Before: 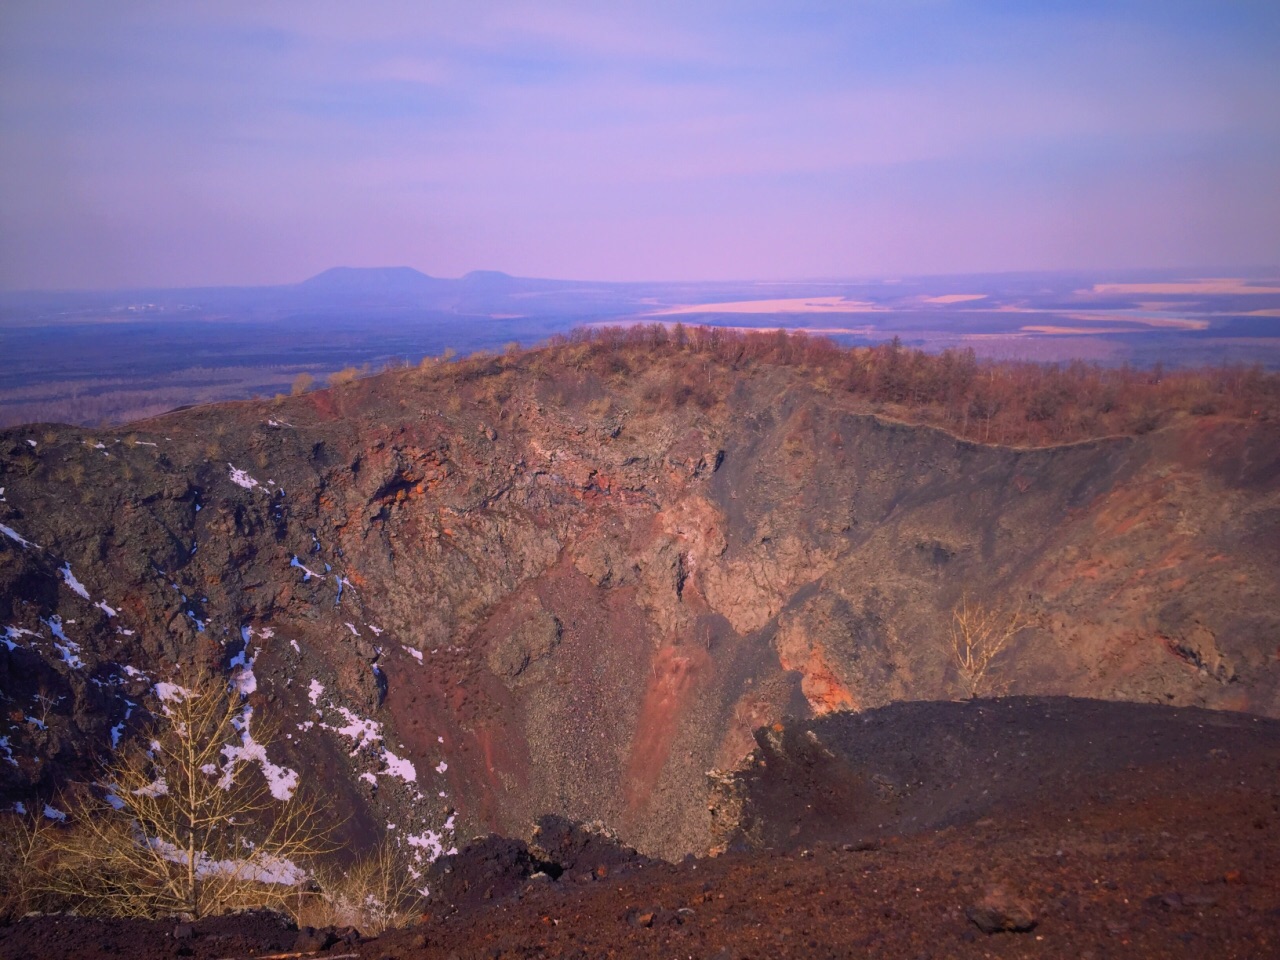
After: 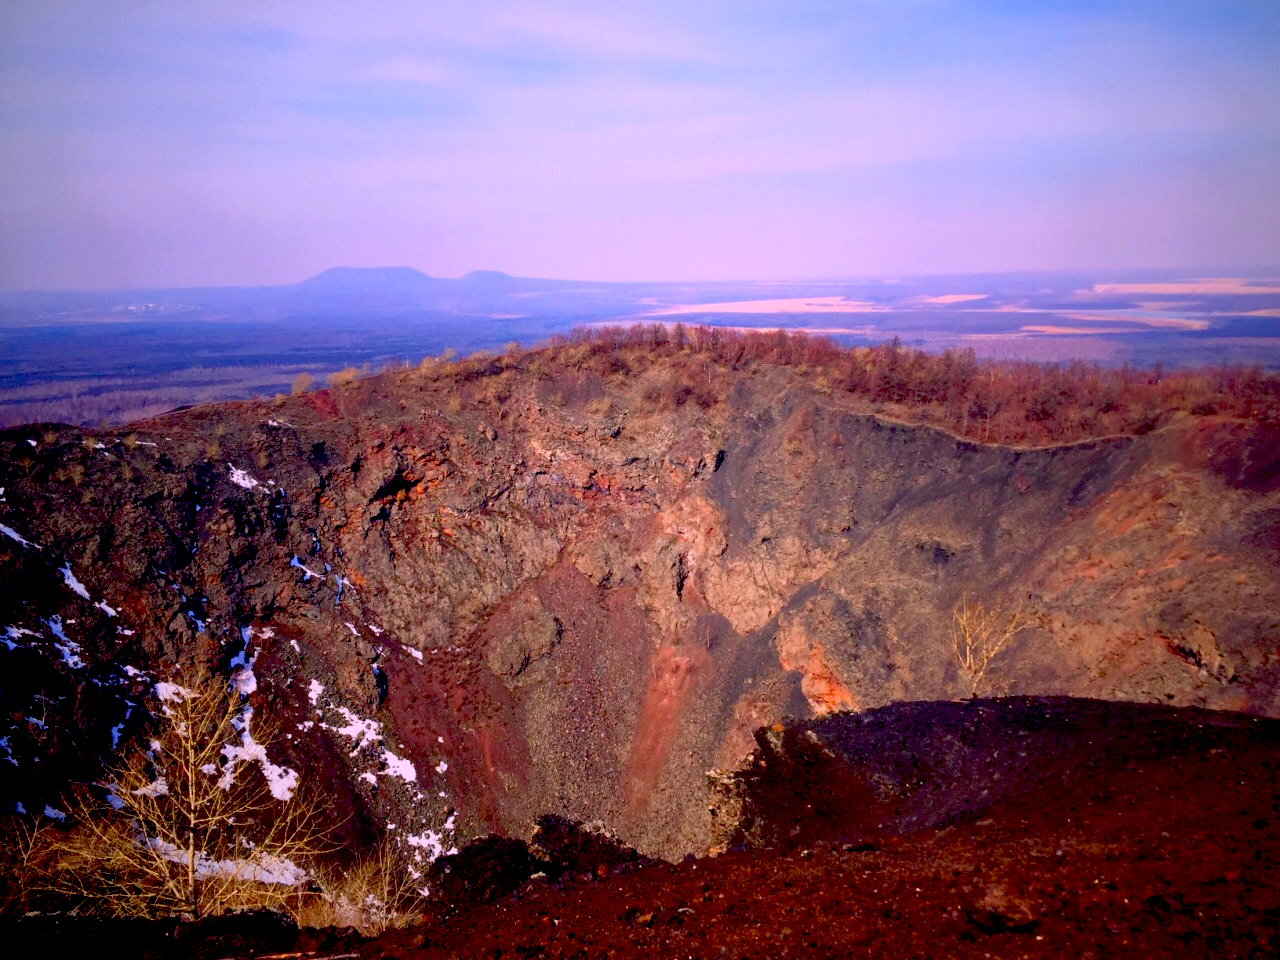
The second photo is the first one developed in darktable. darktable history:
exposure: black level correction 0.039, exposure 0.498 EV, compensate highlight preservation false
